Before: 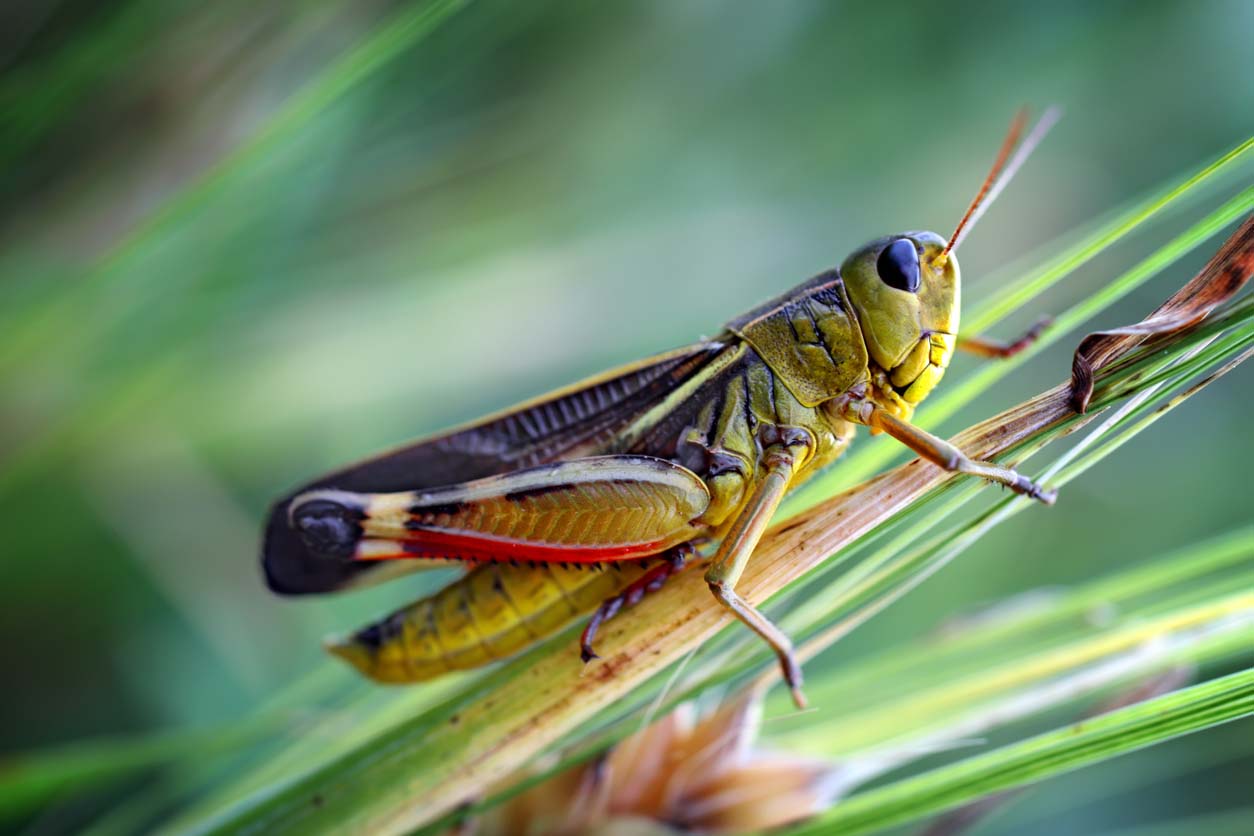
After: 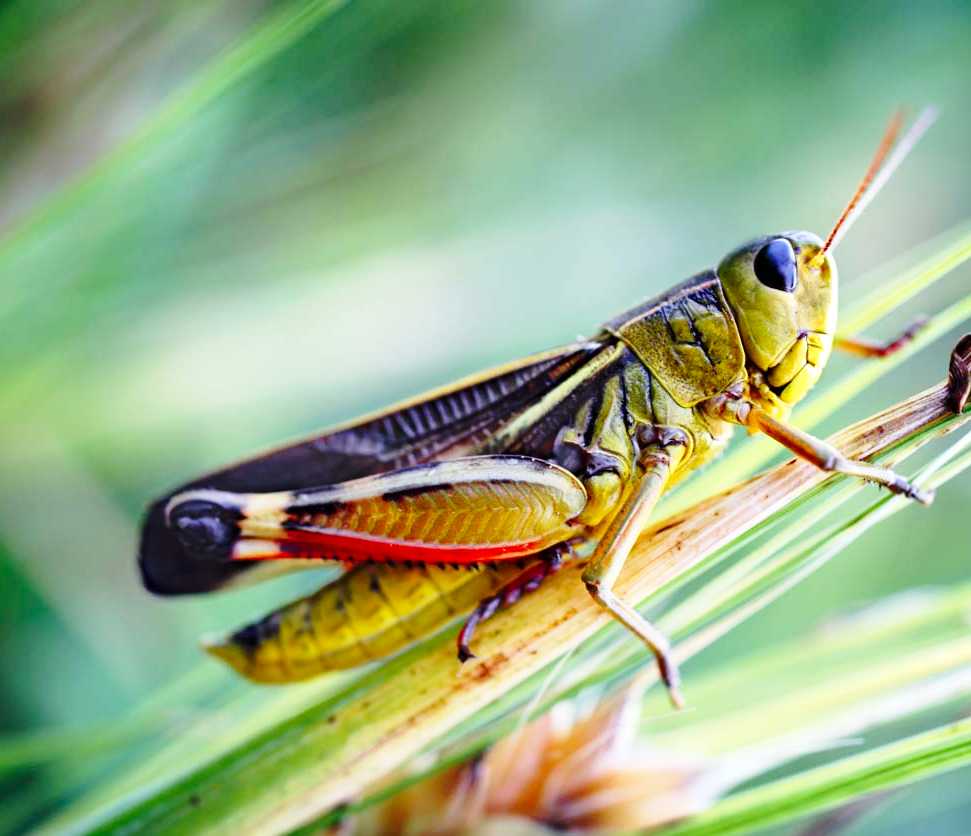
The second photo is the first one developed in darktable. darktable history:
base curve: curves: ch0 [(0, 0) (0.028, 0.03) (0.121, 0.232) (0.46, 0.748) (0.859, 0.968) (1, 1)], preserve colors none
crop: left 9.88%, right 12.664%
